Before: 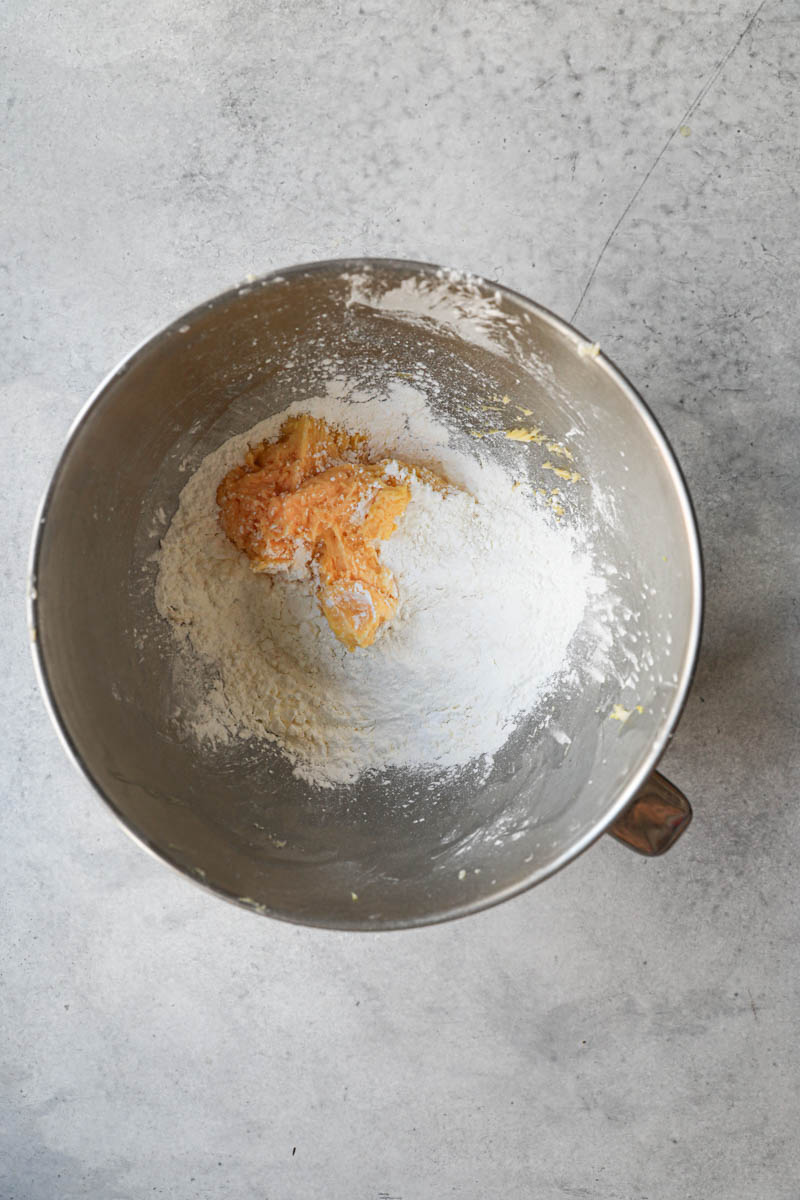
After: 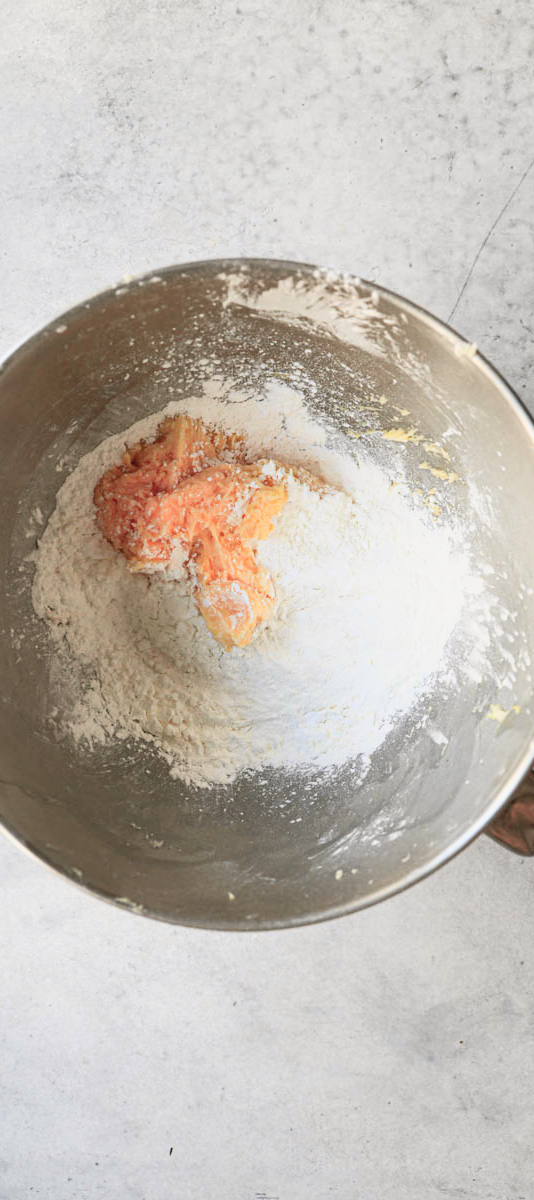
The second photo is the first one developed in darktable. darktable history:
crop: left 15.425%, right 17.747%
tone curve: curves: ch0 [(0, 0.039) (0.104, 0.094) (0.285, 0.301) (0.689, 0.764) (0.89, 0.926) (0.994, 0.971)]; ch1 [(0, 0) (0.337, 0.249) (0.437, 0.411) (0.485, 0.487) (0.515, 0.514) (0.566, 0.563) (0.641, 0.655) (1, 1)]; ch2 [(0, 0) (0.314, 0.301) (0.421, 0.411) (0.502, 0.505) (0.528, 0.54) (0.557, 0.555) (0.612, 0.583) (0.722, 0.67) (1, 1)], color space Lab, independent channels, preserve colors none
contrast brightness saturation: contrast 0.026, brightness 0.058, saturation 0.127
